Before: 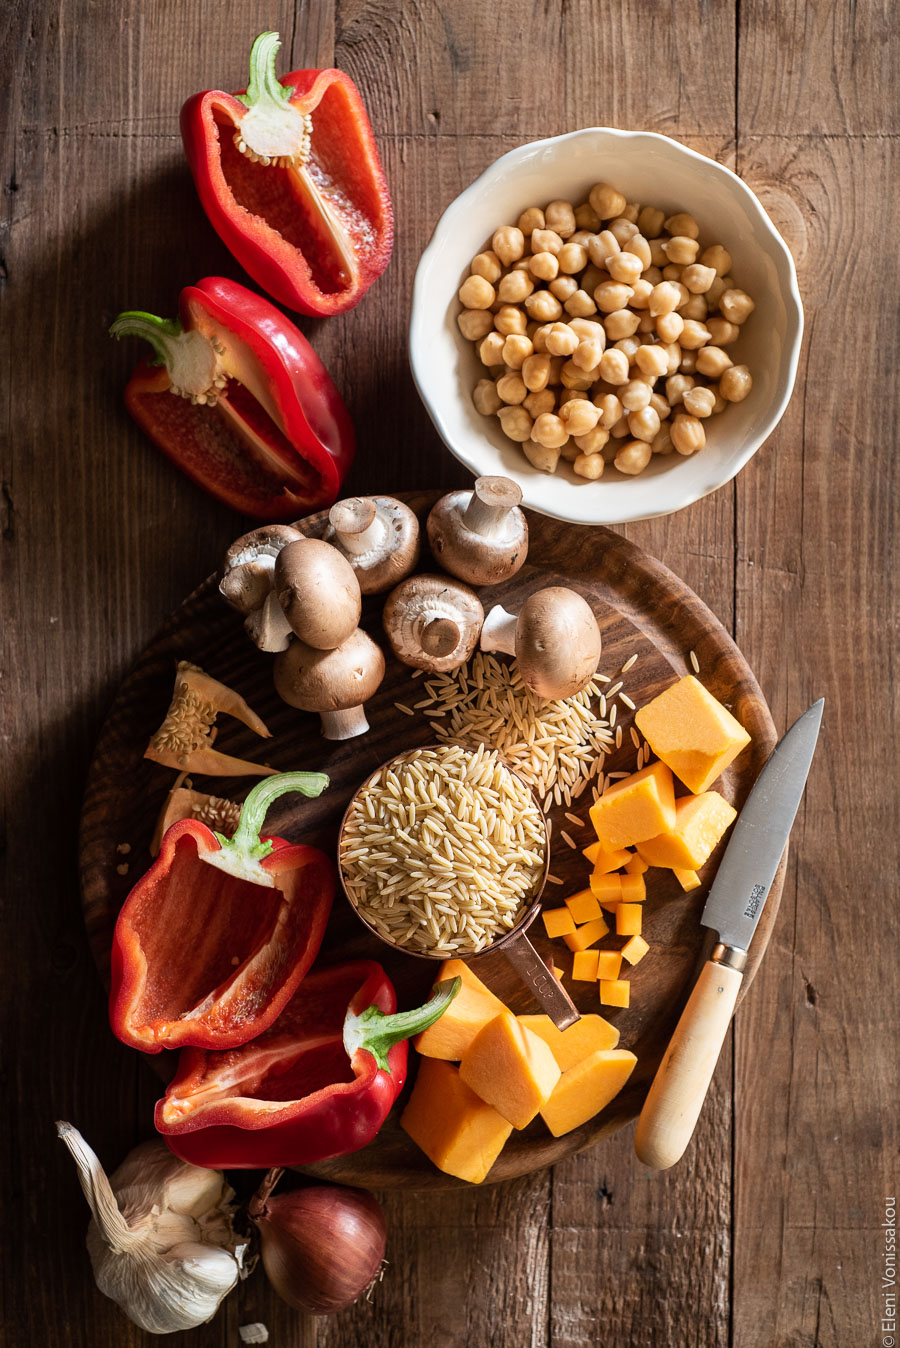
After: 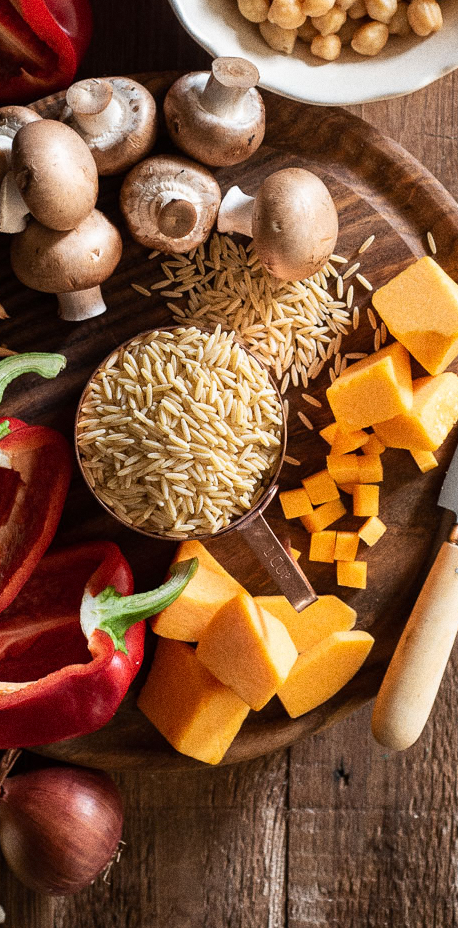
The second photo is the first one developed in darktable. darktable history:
crop and rotate: left 29.237%, top 31.152%, right 19.807%
grain: coarseness 11.82 ISO, strength 36.67%, mid-tones bias 74.17%
